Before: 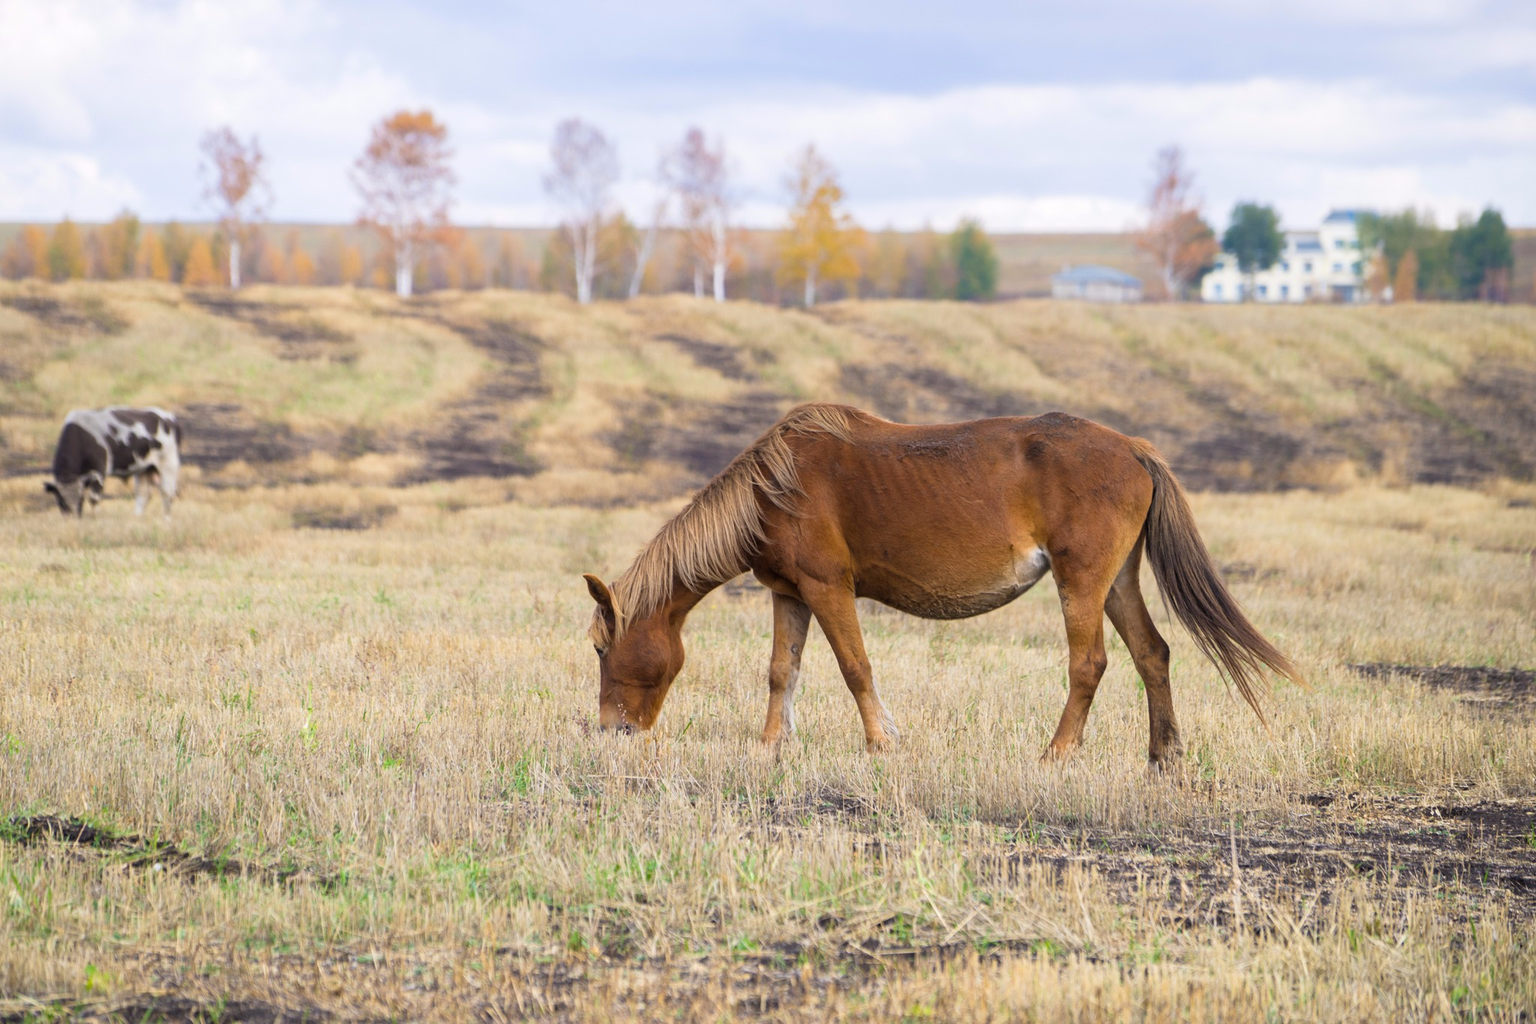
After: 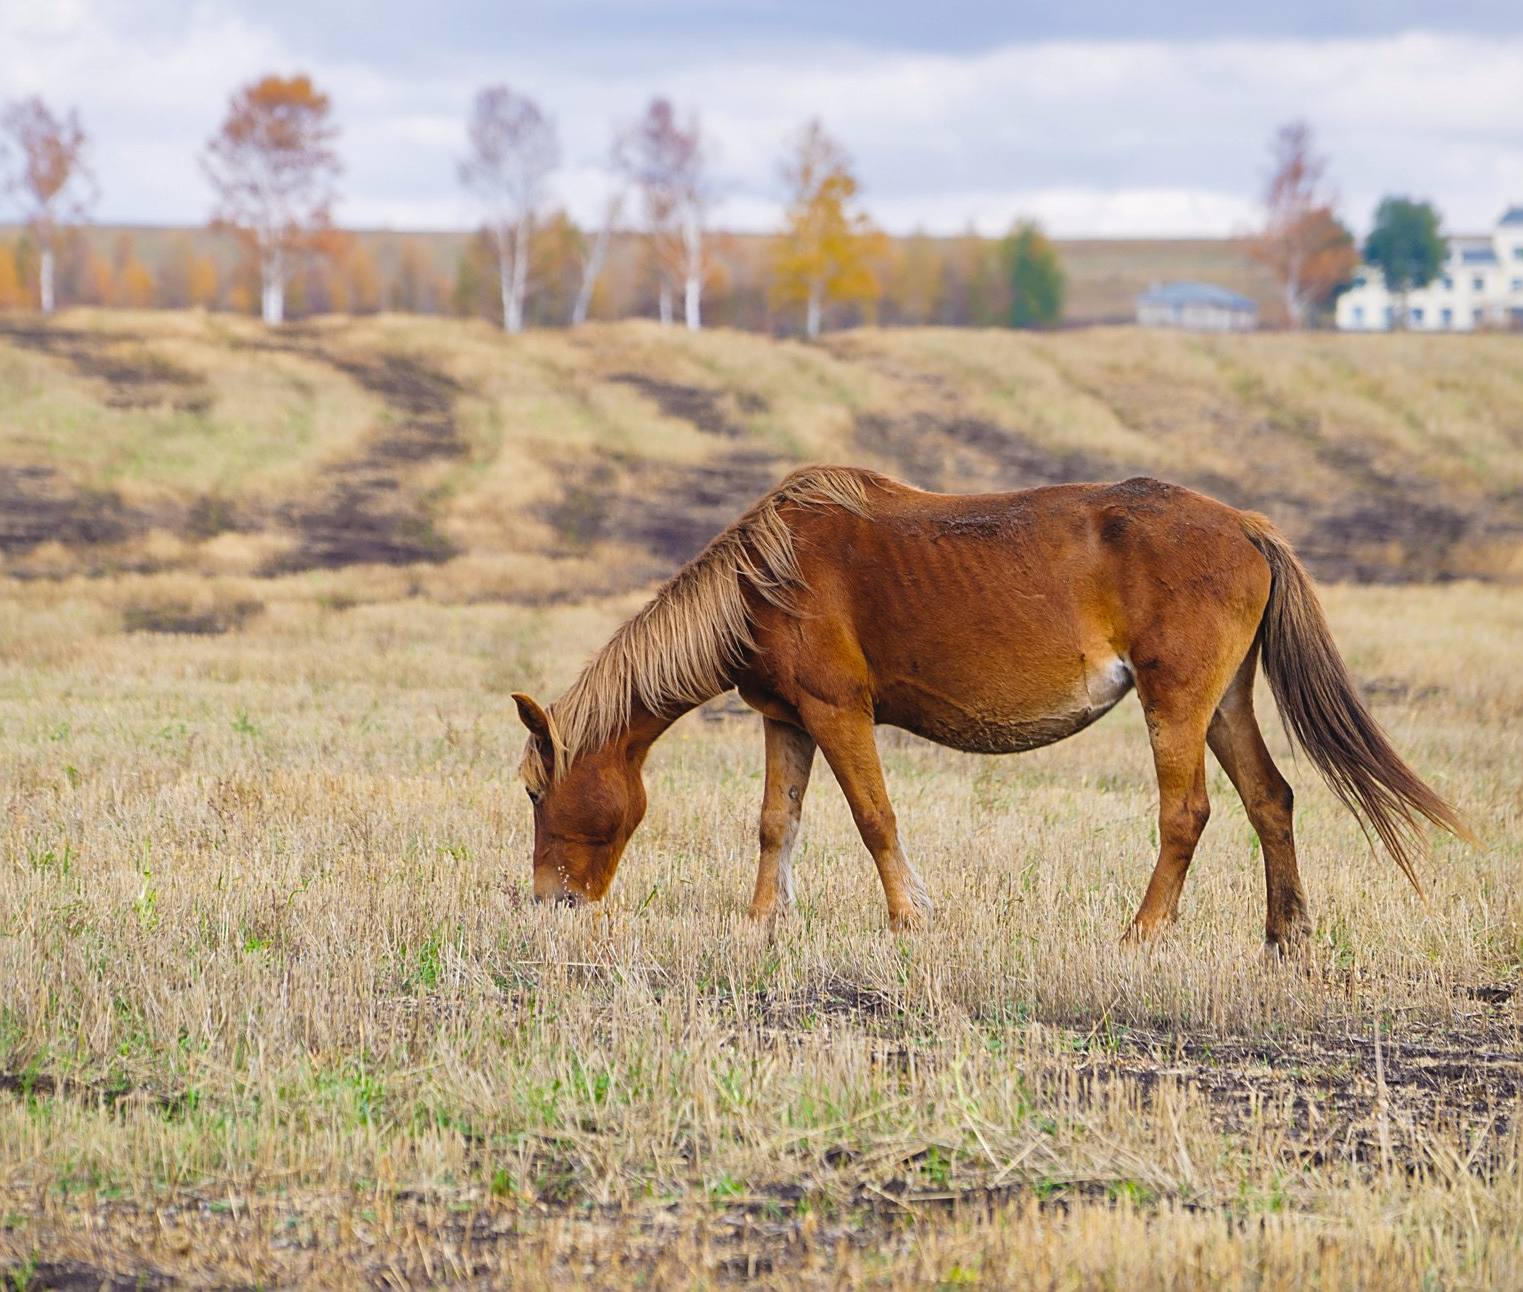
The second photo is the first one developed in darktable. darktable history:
shadows and highlights: on, module defaults
crop and rotate: left 13.008%, top 5.337%, right 12.591%
tone curve: curves: ch0 [(0, 0.023) (0.132, 0.075) (0.241, 0.178) (0.487, 0.491) (0.782, 0.8) (1, 0.989)]; ch1 [(0, 0) (0.396, 0.369) (0.467, 0.454) (0.498, 0.5) (0.518, 0.517) (0.57, 0.586) (0.619, 0.663) (0.692, 0.744) (1, 1)]; ch2 [(0, 0) (0.427, 0.416) (0.483, 0.481) (0.503, 0.503) (0.526, 0.527) (0.563, 0.573) (0.632, 0.667) (0.705, 0.737) (0.985, 0.966)], preserve colors none
sharpen: on, module defaults
